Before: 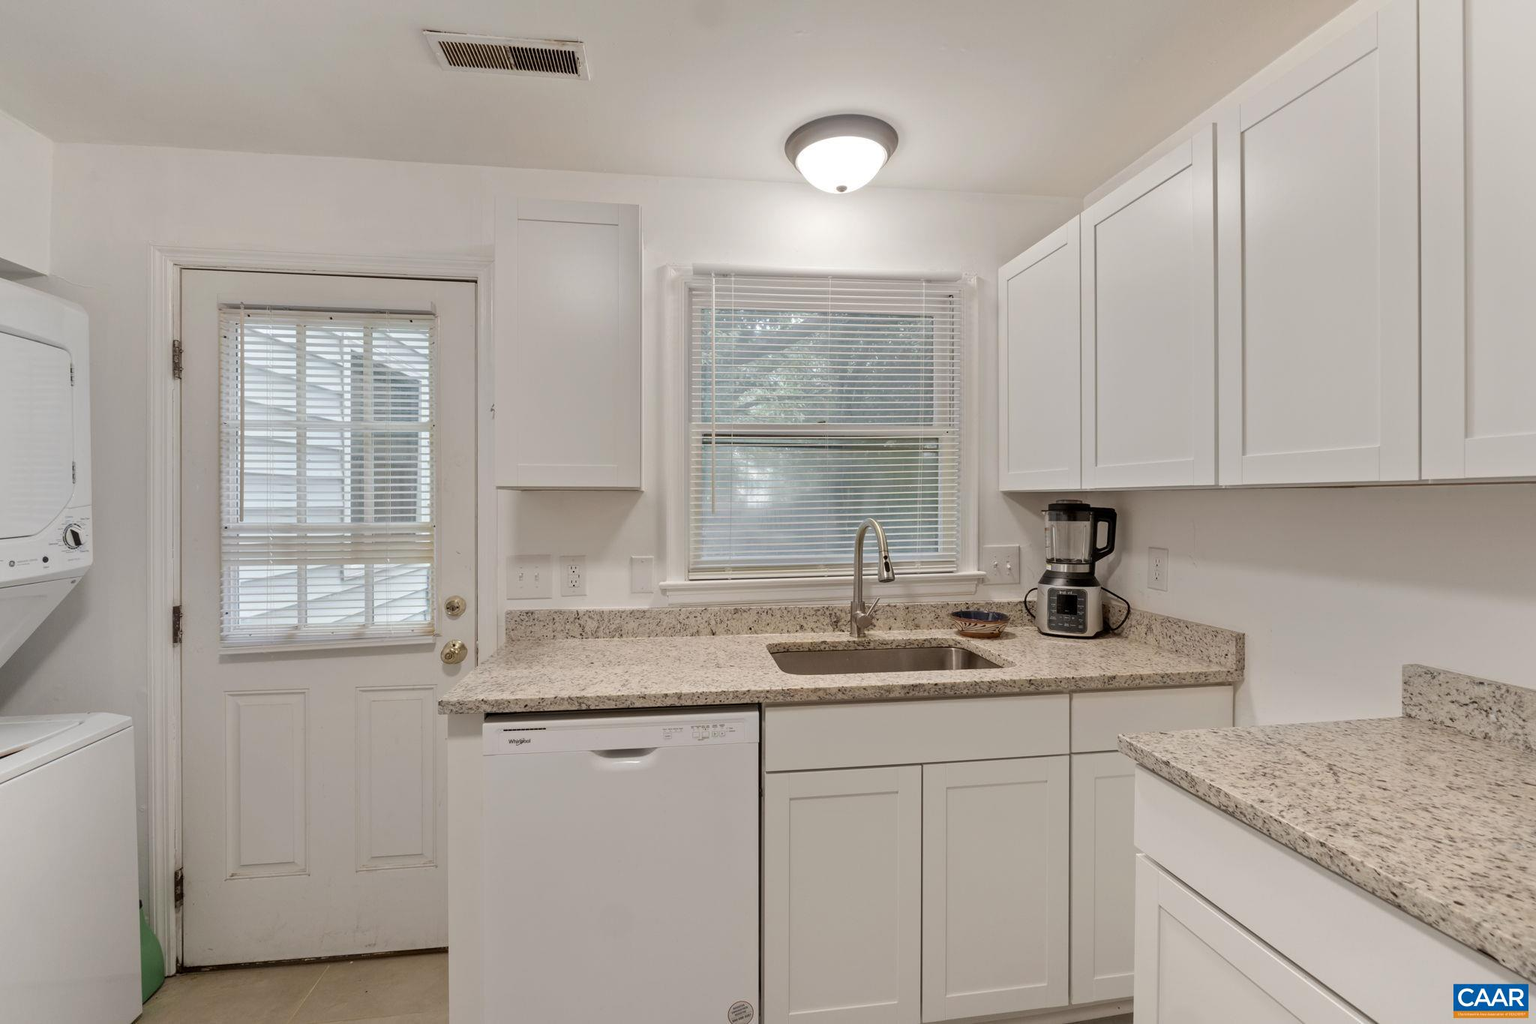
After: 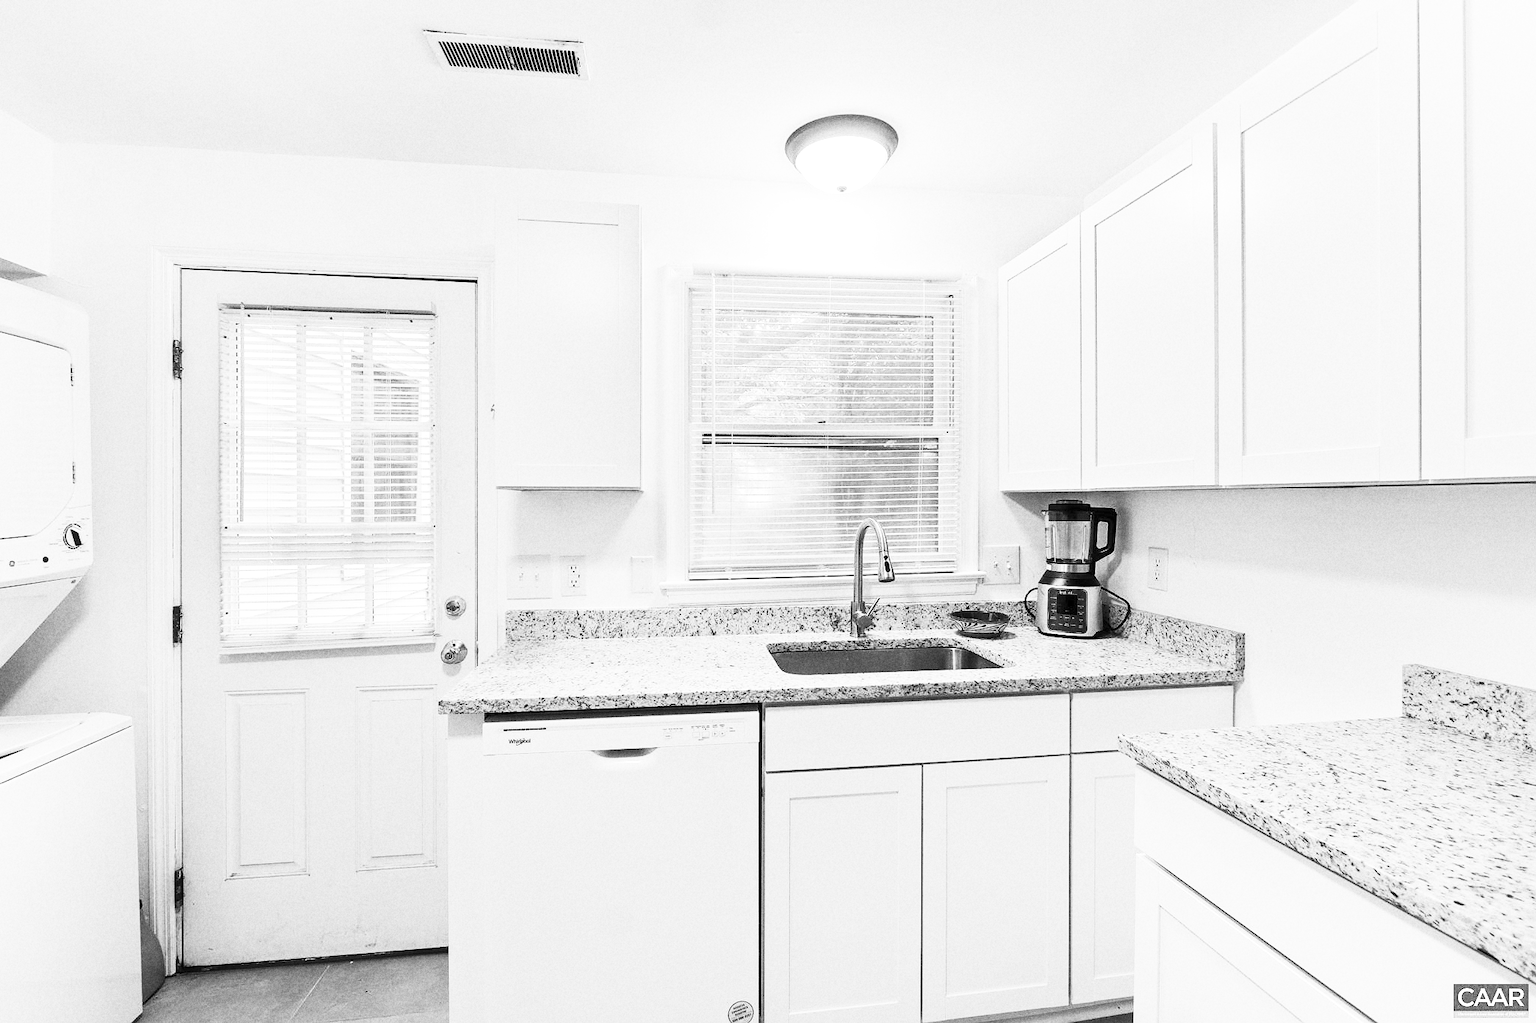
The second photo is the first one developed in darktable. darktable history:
color balance rgb: perceptual saturation grading › global saturation 10%, global vibrance 10%
contrast brightness saturation: contrast 0.53, brightness 0.47, saturation -1
grain: coarseness 11.82 ISO, strength 36.67%, mid-tones bias 74.17%
tone equalizer: -8 EV -0.417 EV, -7 EV -0.389 EV, -6 EV -0.333 EV, -5 EV -0.222 EV, -3 EV 0.222 EV, -2 EV 0.333 EV, -1 EV 0.389 EV, +0 EV 0.417 EV, edges refinement/feathering 500, mask exposure compensation -1.57 EV, preserve details no
sharpen: radius 1
